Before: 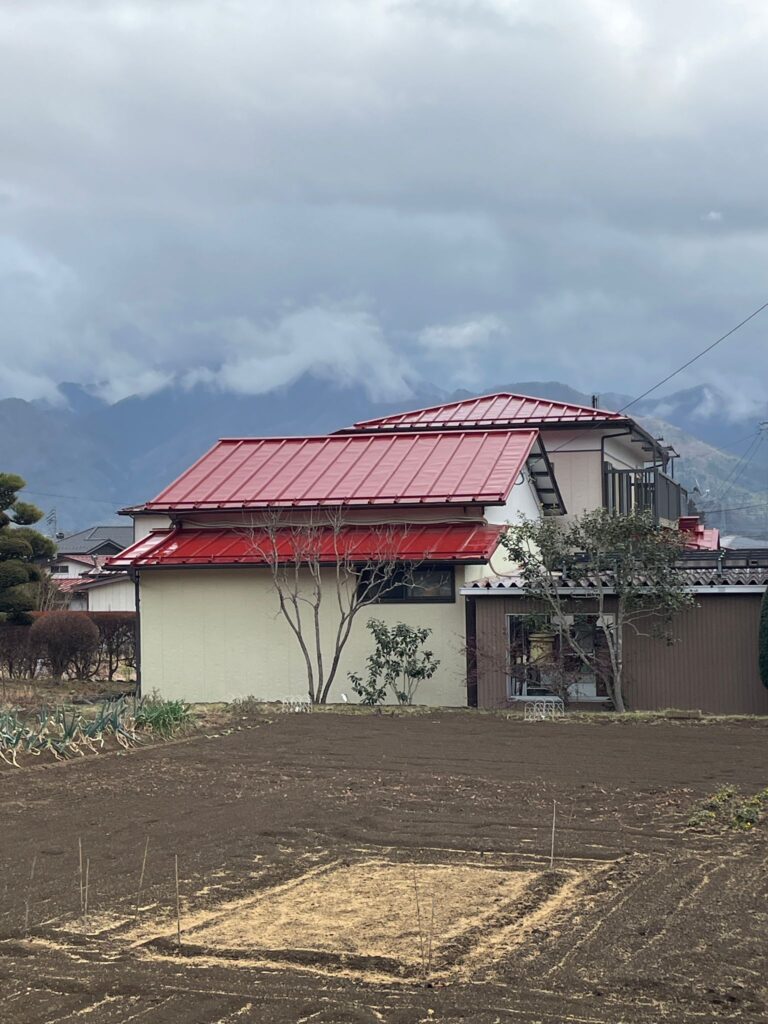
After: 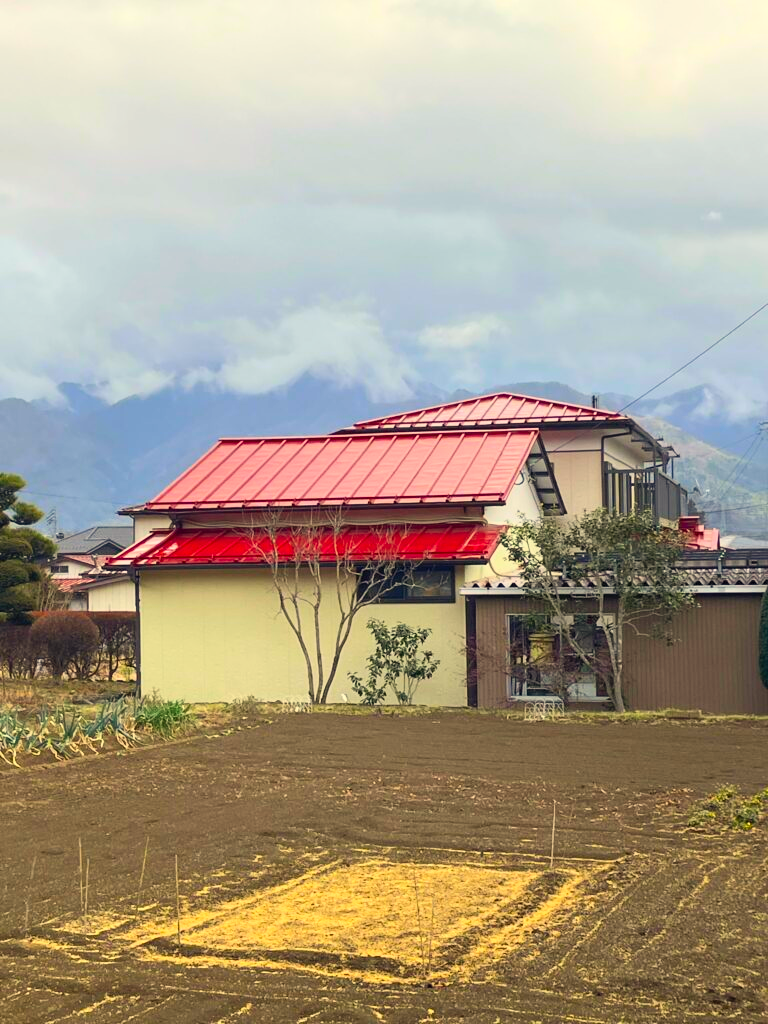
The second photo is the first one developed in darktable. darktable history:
contrast brightness saturation: contrast 0.203, brightness 0.195, saturation 0.791
color correction: highlights a* 2.66, highlights b* 22.9
